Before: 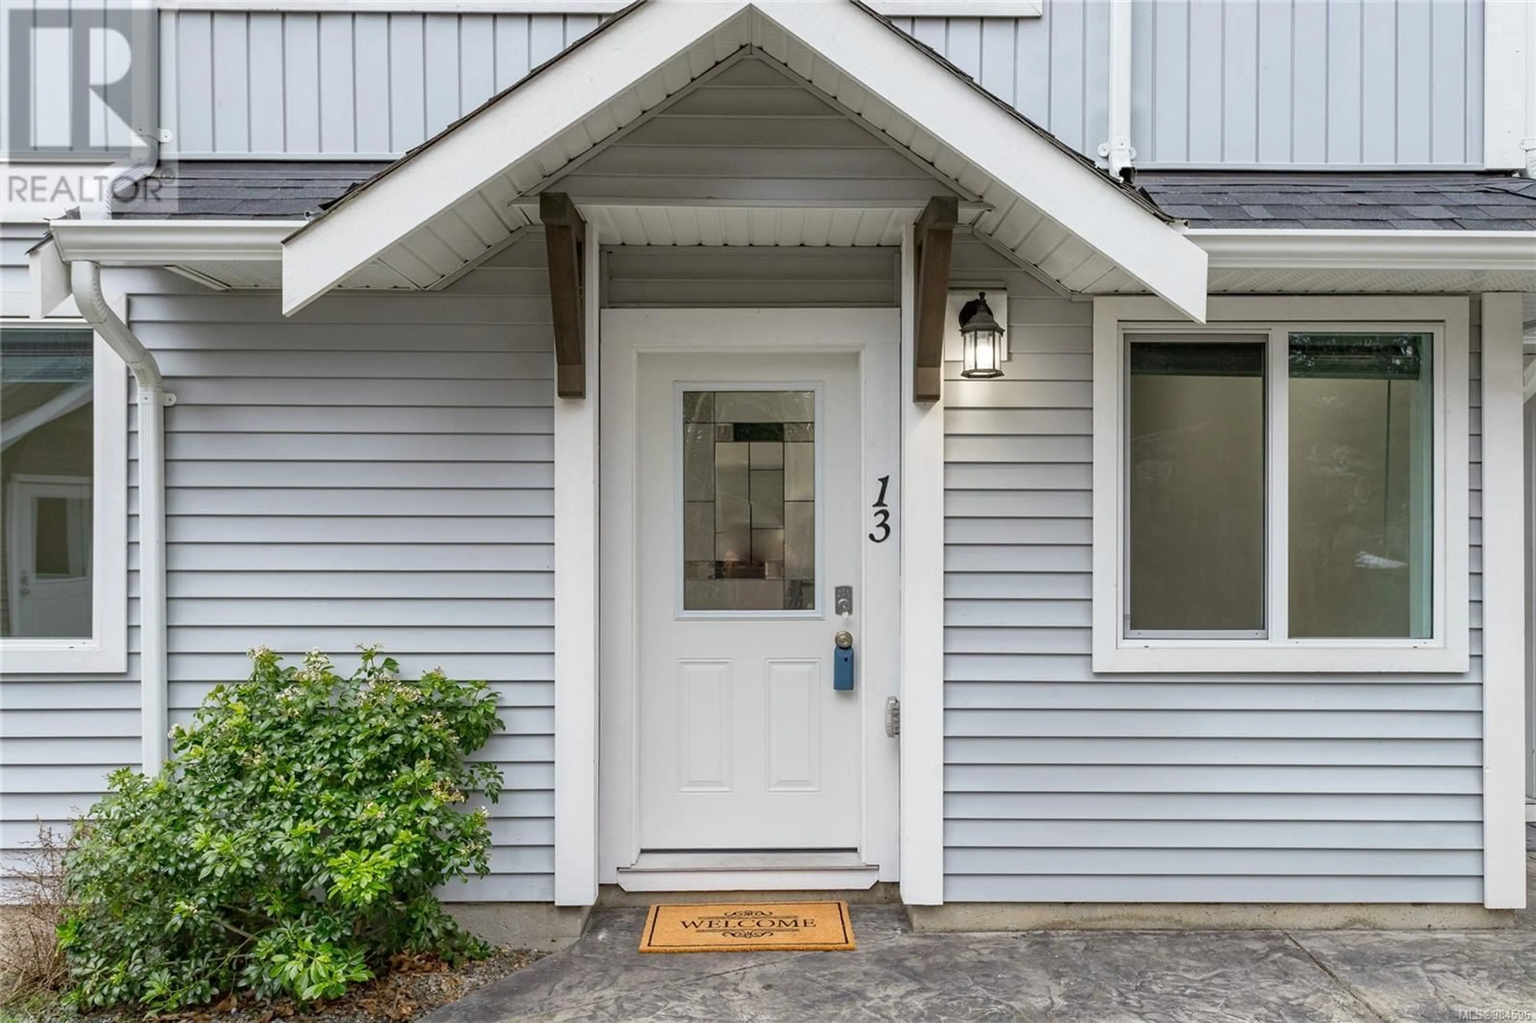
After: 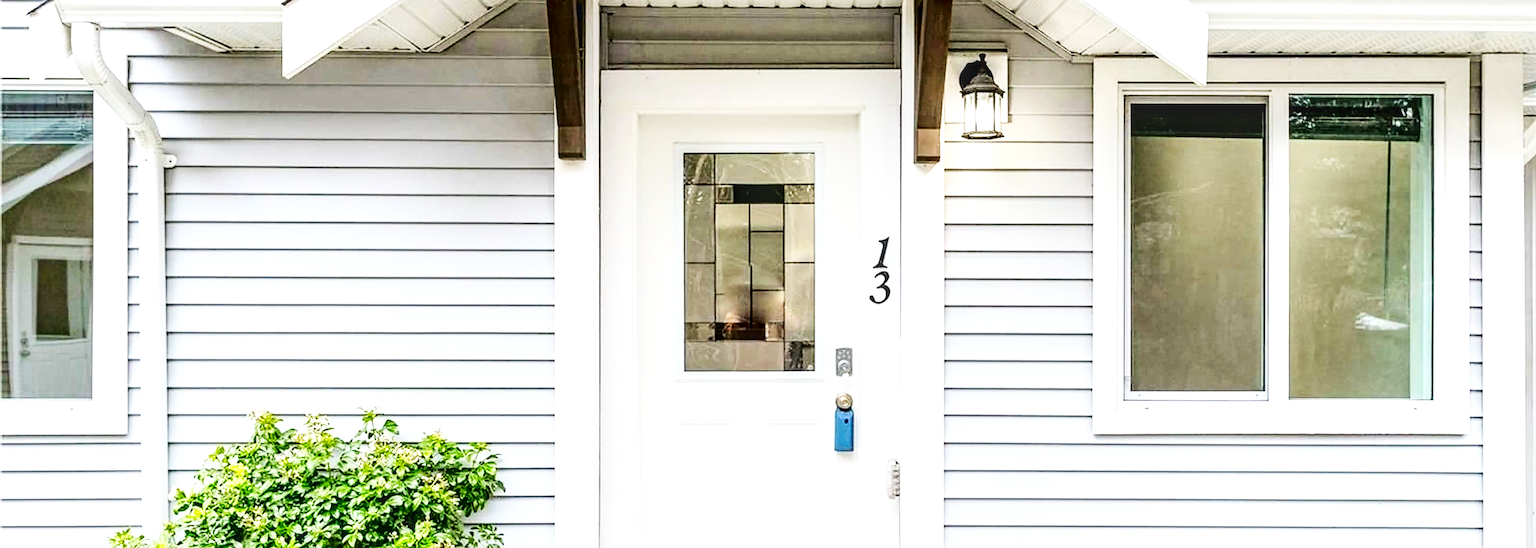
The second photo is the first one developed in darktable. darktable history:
crop and rotate: top 23.364%, bottom 22.972%
contrast brightness saturation: contrast 0.196, brightness 0.156, saturation 0.226
tone equalizer: -8 EV -0.414 EV, -7 EV -0.385 EV, -6 EV -0.303 EV, -5 EV -0.229 EV, -3 EV 0.218 EV, -2 EV 0.338 EV, -1 EV 0.371 EV, +0 EV 0.443 EV, edges refinement/feathering 500, mask exposure compensation -1.57 EV, preserve details no
local contrast: highlights 62%, detail 143%, midtone range 0.424
sharpen: on, module defaults
base curve: curves: ch0 [(0, 0.003) (0.001, 0.002) (0.006, 0.004) (0.02, 0.022) (0.048, 0.086) (0.094, 0.234) (0.162, 0.431) (0.258, 0.629) (0.385, 0.8) (0.548, 0.918) (0.751, 0.988) (1, 1)], preserve colors none
tone curve: curves: ch0 [(0, 0) (0.003, 0.016) (0.011, 0.015) (0.025, 0.017) (0.044, 0.026) (0.069, 0.034) (0.1, 0.043) (0.136, 0.068) (0.177, 0.119) (0.224, 0.175) (0.277, 0.251) (0.335, 0.328) (0.399, 0.415) (0.468, 0.499) (0.543, 0.58) (0.623, 0.659) (0.709, 0.731) (0.801, 0.807) (0.898, 0.895) (1, 1)], color space Lab, independent channels, preserve colors none
